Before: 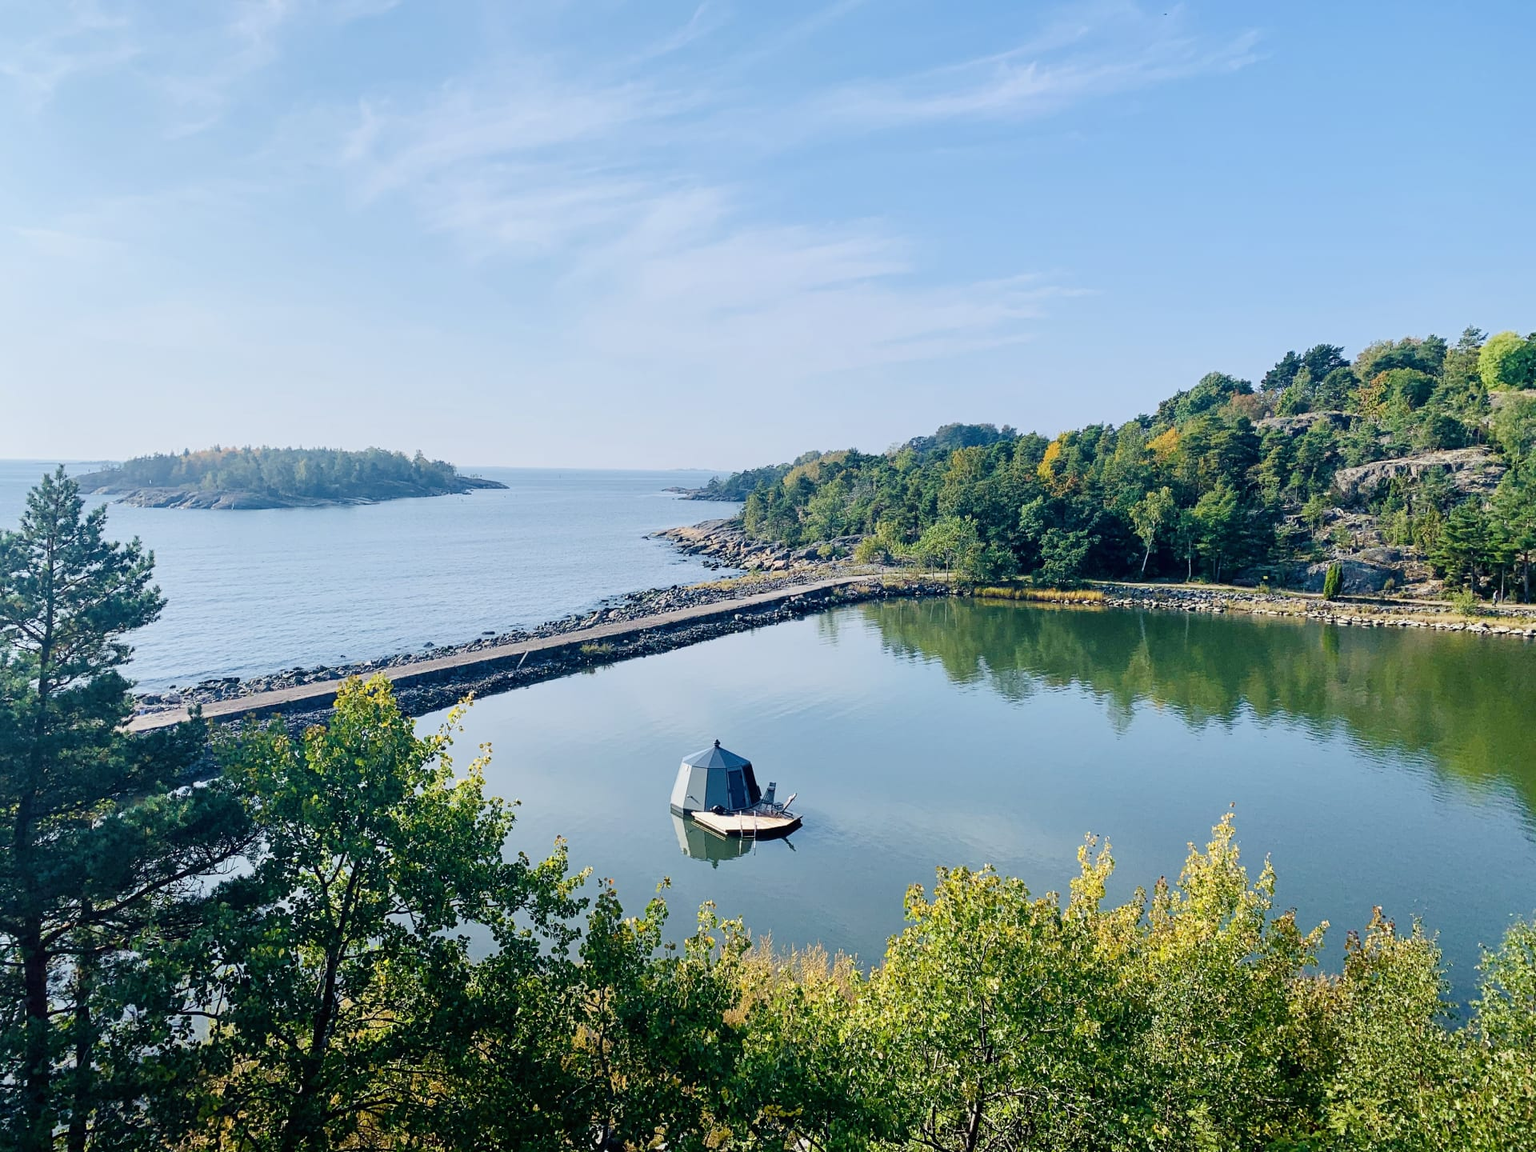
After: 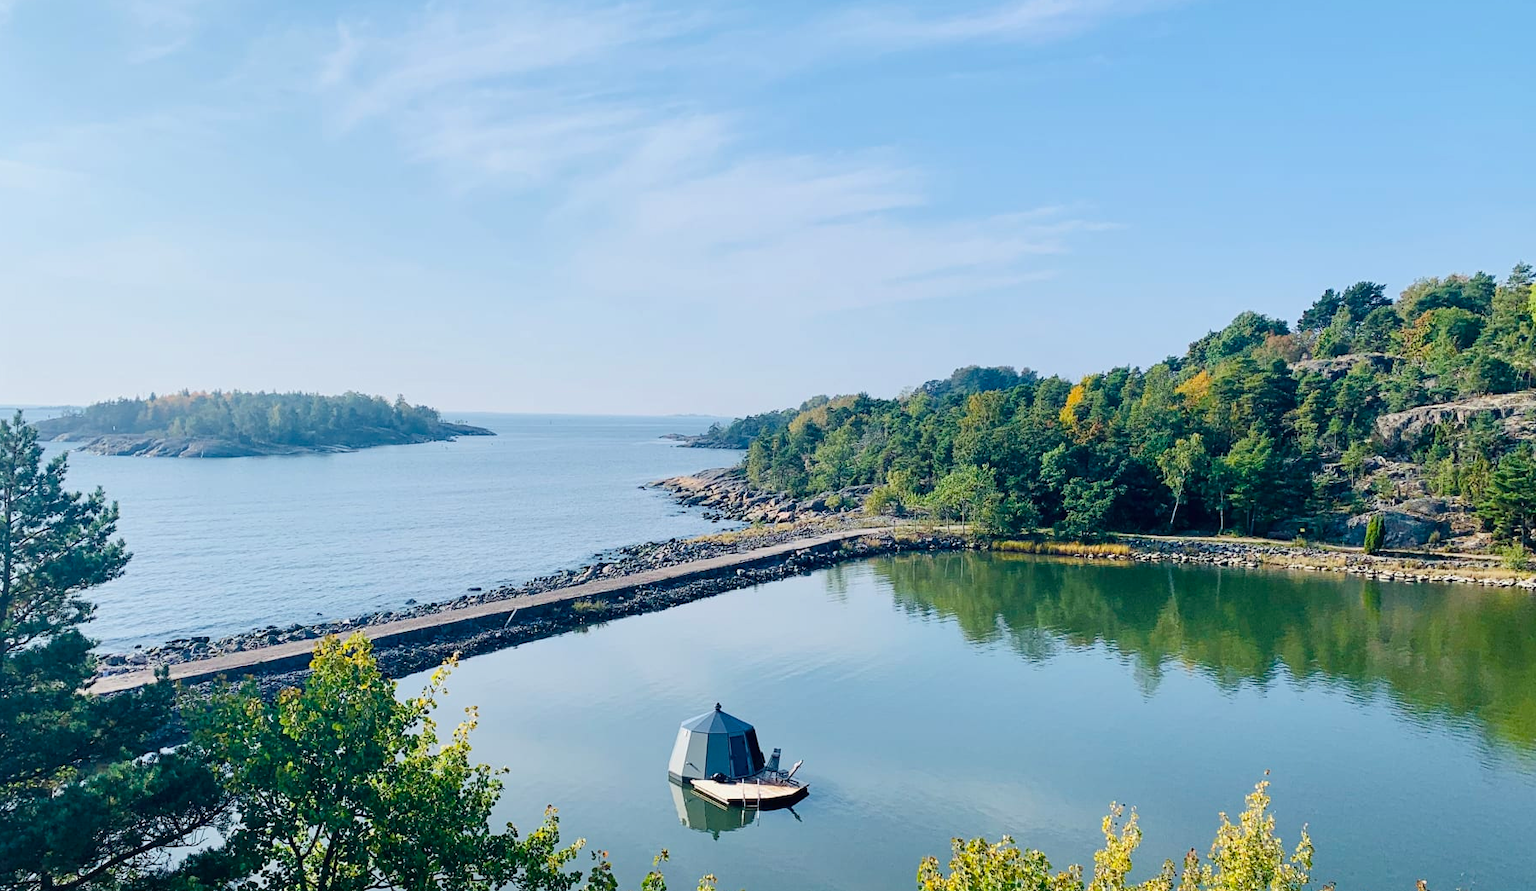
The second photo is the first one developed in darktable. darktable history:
crop: left 2.829%, top 7.006%, right 3.312%, bottom 20.335%
contrast brightness saturation: saturation -0.02
